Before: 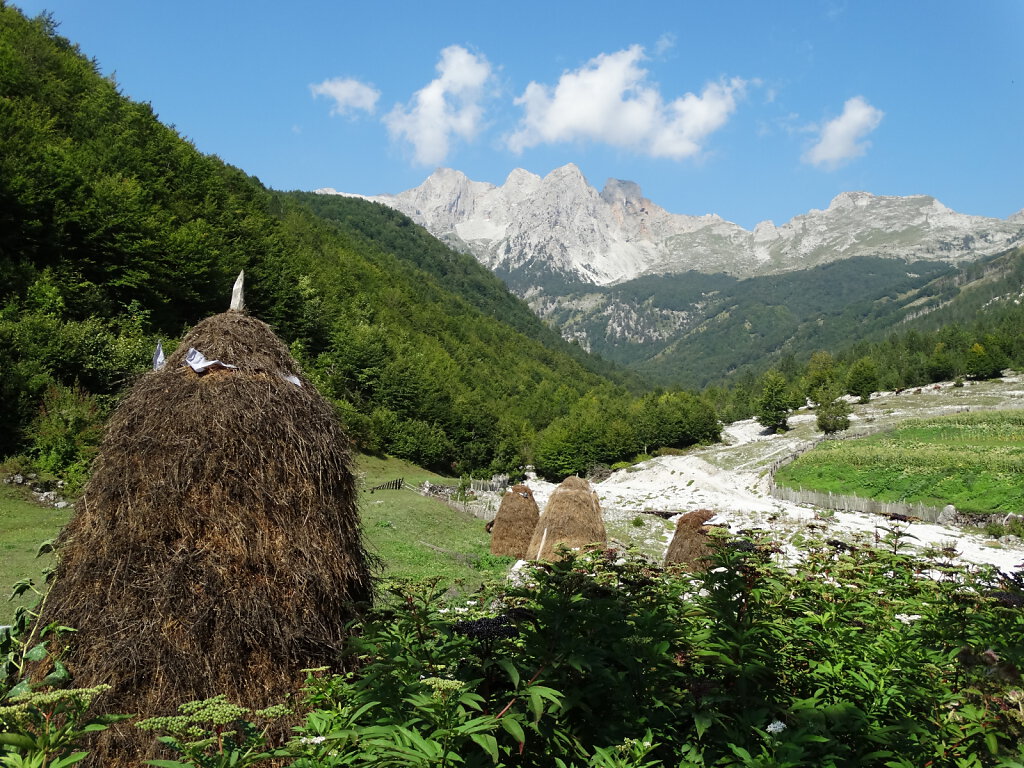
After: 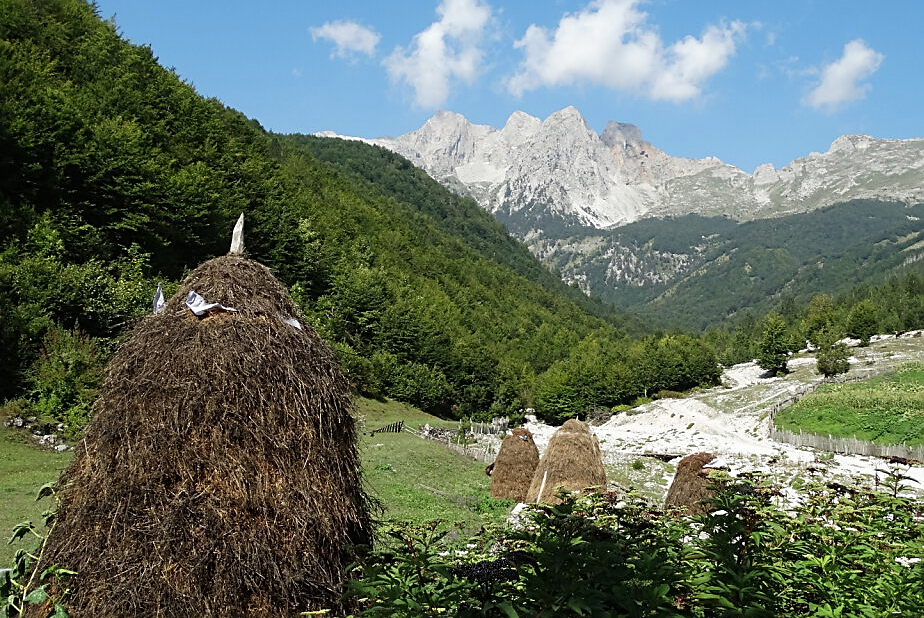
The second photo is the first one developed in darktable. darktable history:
contrast brightness saturation: saturation -0.05
crop: top 7.49%, right 9.717%, bottom 11.943%
sharpen: on, module defaults
